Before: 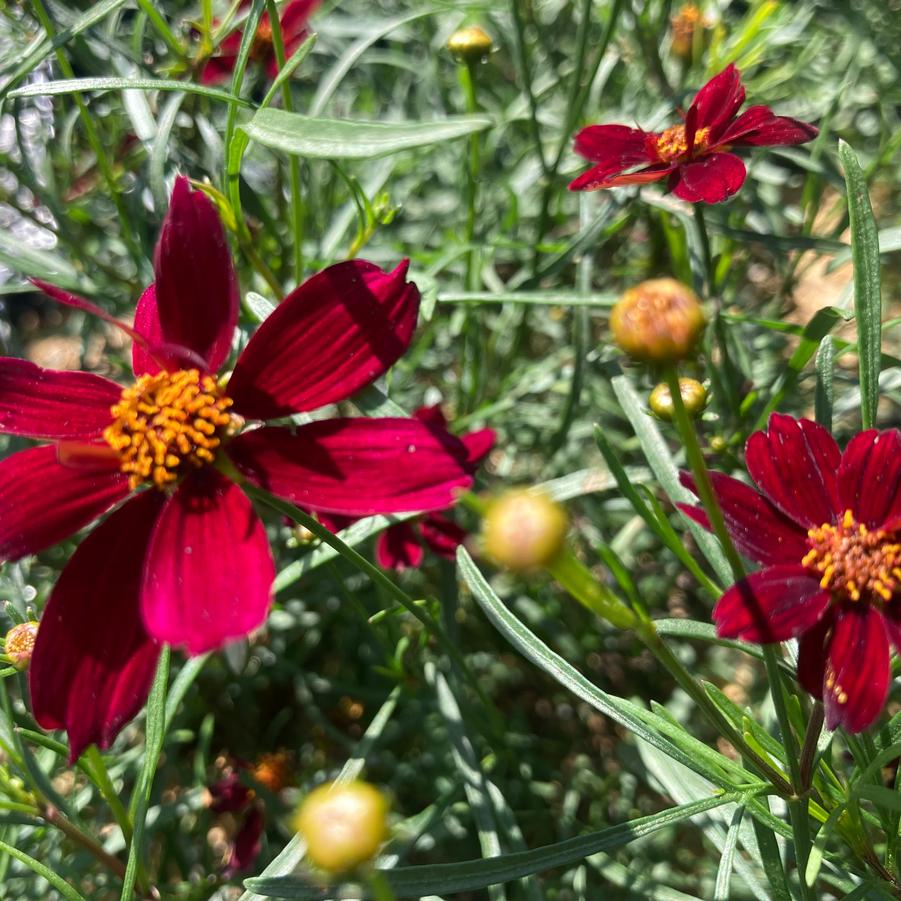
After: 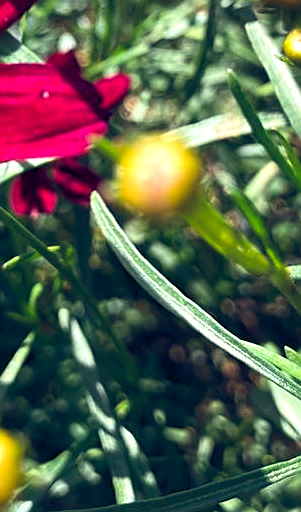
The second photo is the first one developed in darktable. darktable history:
color balance rgb: global offset › luminance -0.287%, global offset › chroma 0.302%, global offset › hue 261.09°, perceptual saturation grading › global saturation 1.142%, perceptual saturation grading › highlights -2.196%, perceptual saturation grading › mid-tones 3.857%, perceptual saturation grading › shadows 8.974%, perceptual brilliance grading › global brilliance 14.219%, perceptual brilliance grading › shadows -35.472%, global vibrance 20%
crop: left 40.722%, top 39.392%, right 25.802%, bottom 3.109%
sharpen: on, module defaults
contrast brightness saturation: contrast 0.072, brightness 0.076, saturation 0.176
